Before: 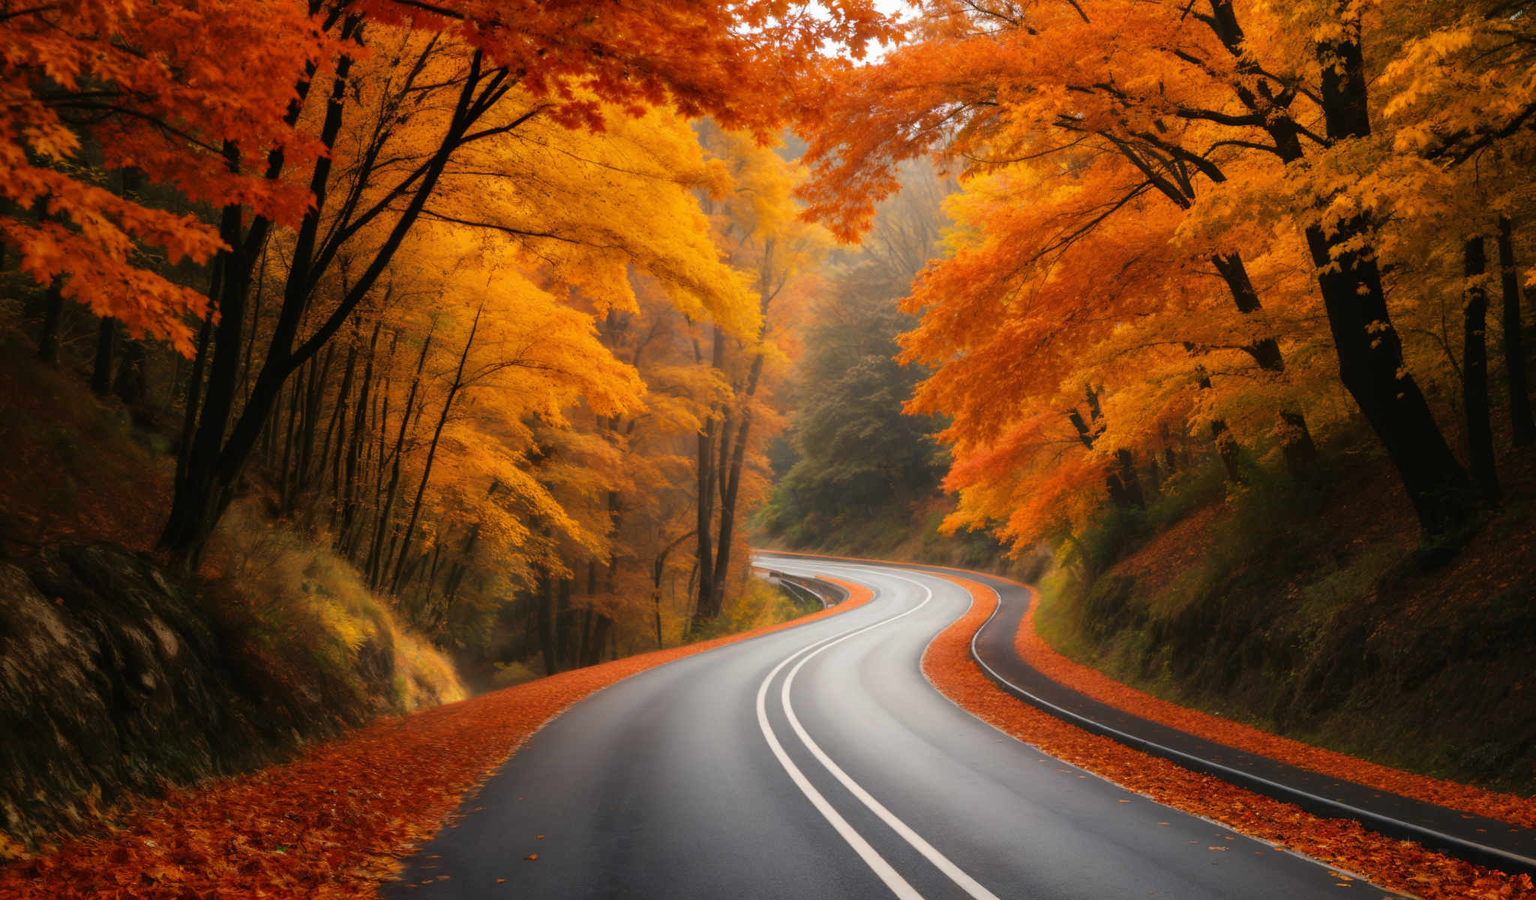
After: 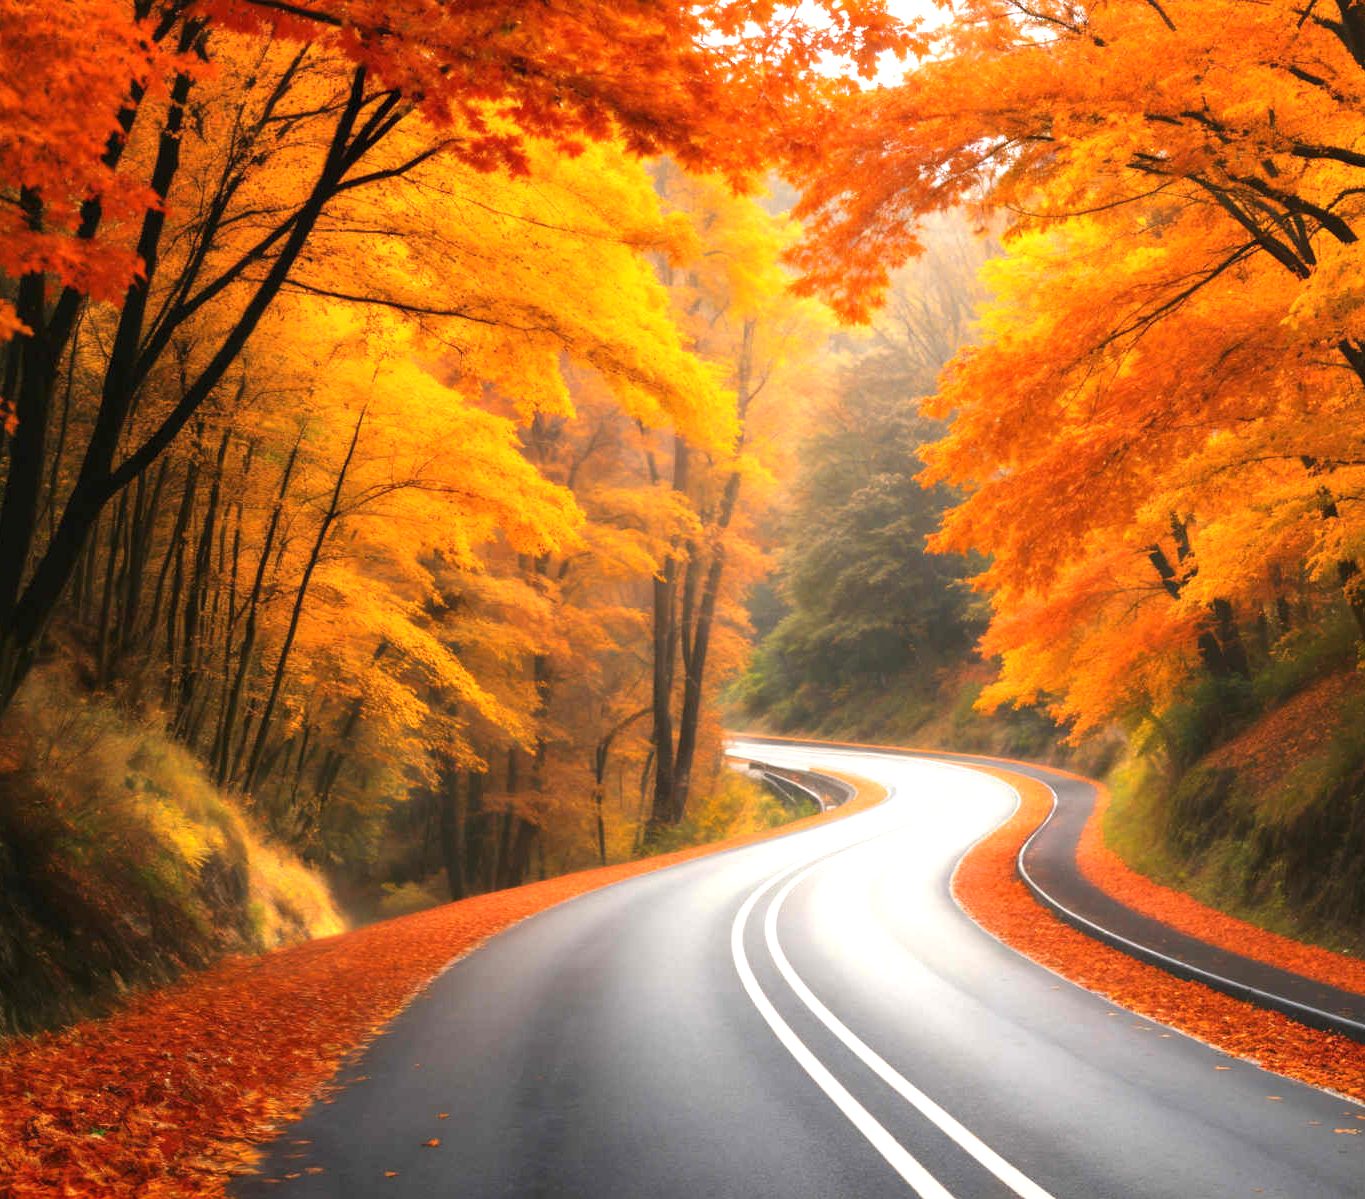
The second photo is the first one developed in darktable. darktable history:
exposure: black level correction 0, exposure 1.015 EV, compensate exposure bias true, compensate highlight preservation false
crop and rotate: left 13.537%, right 19.796%
